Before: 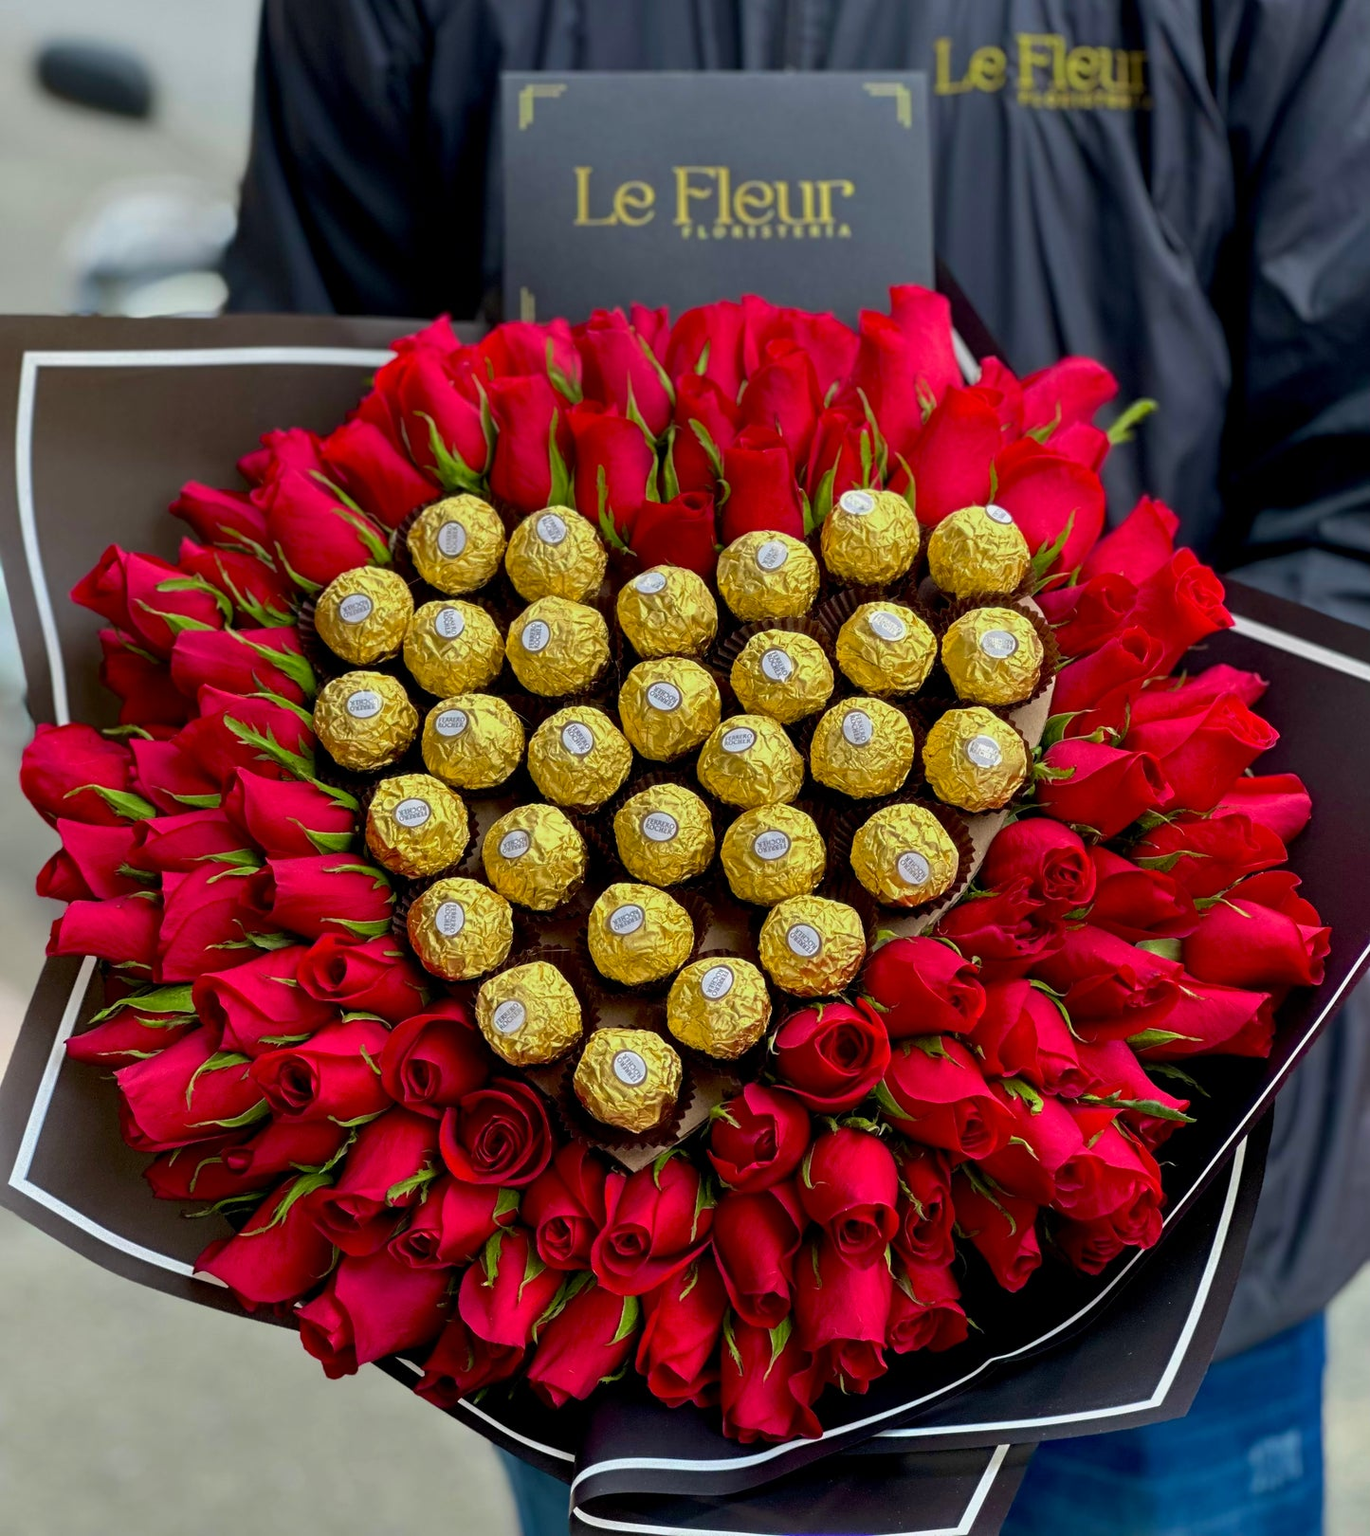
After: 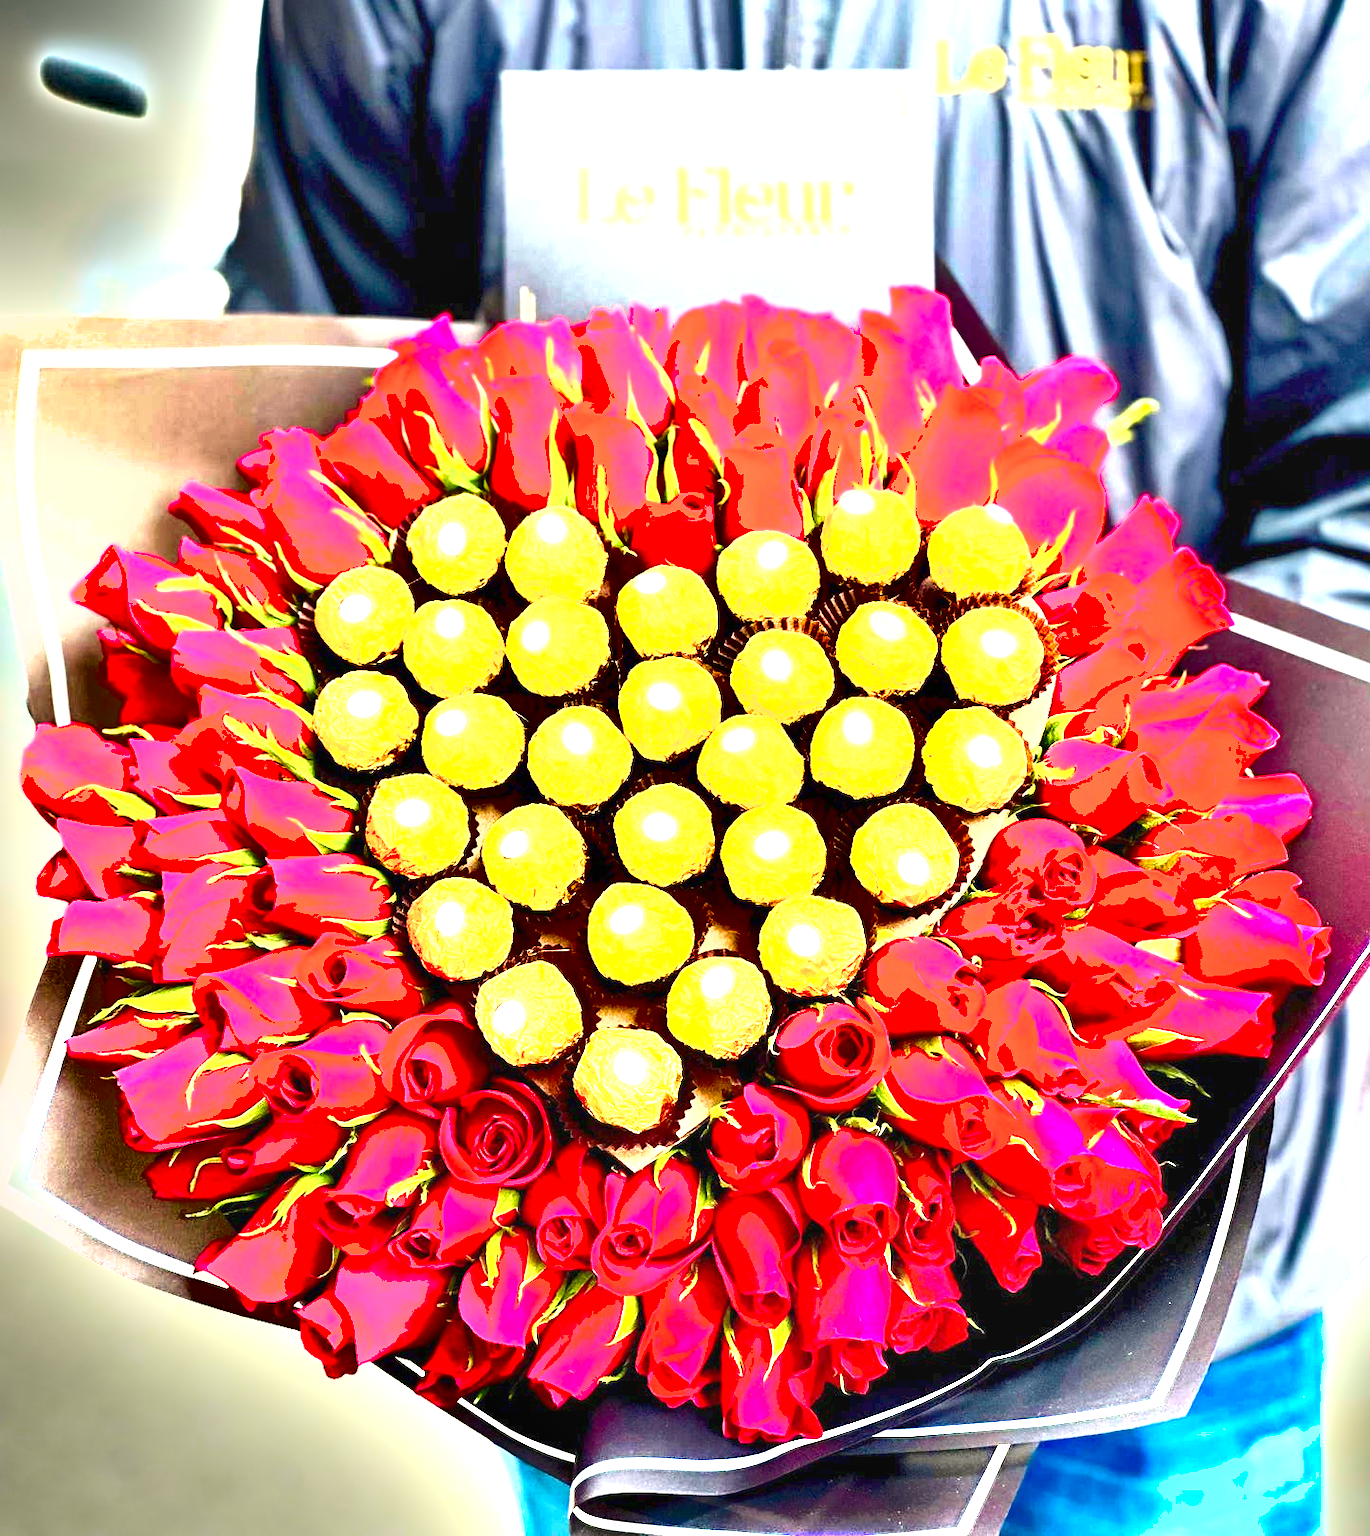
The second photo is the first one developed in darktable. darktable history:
shadows and highlights: shadows 20.91, highlights -35.45, soften with gaussian
exposure: black level correction 0, exposure 4 EV, compensate exposure bias true, compensate highlight preservation false
white balance: red 1.029, blue 0.92
